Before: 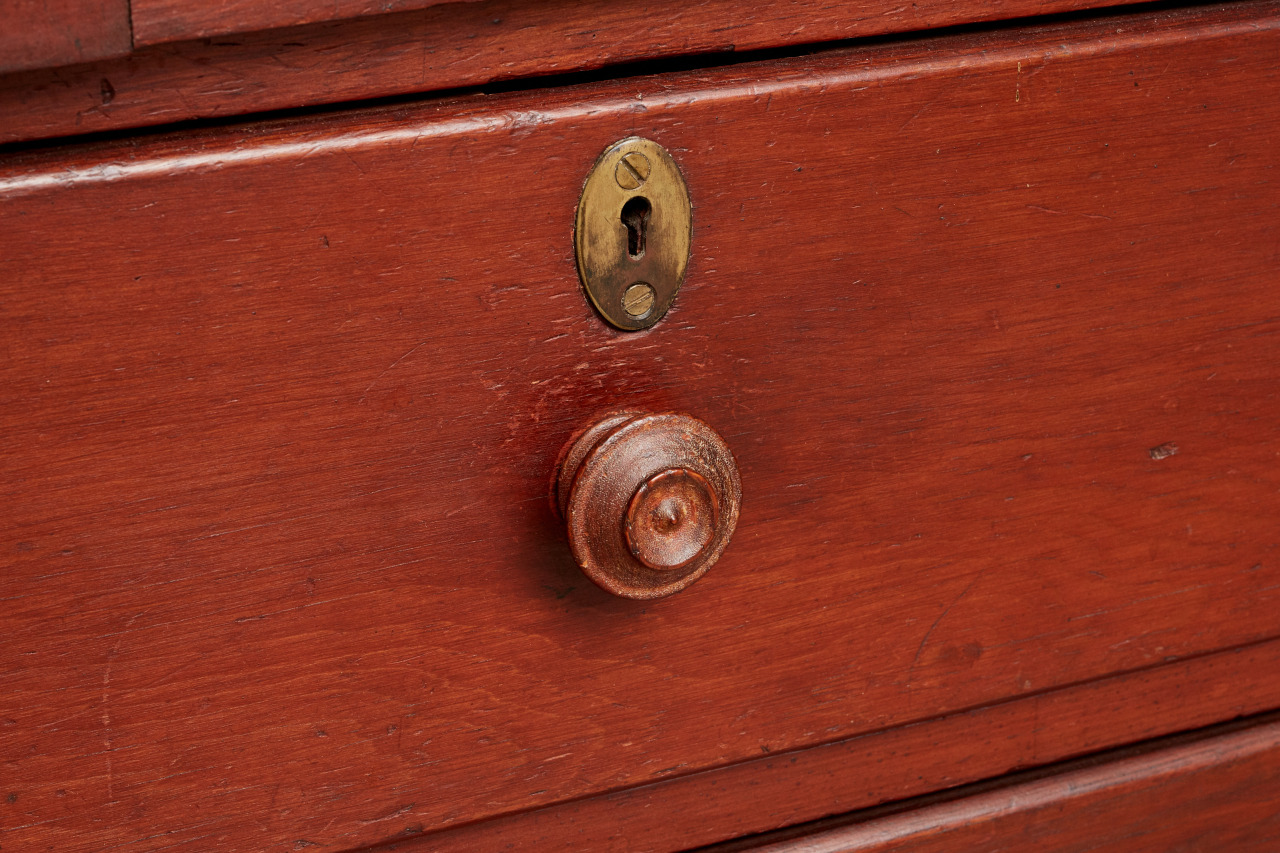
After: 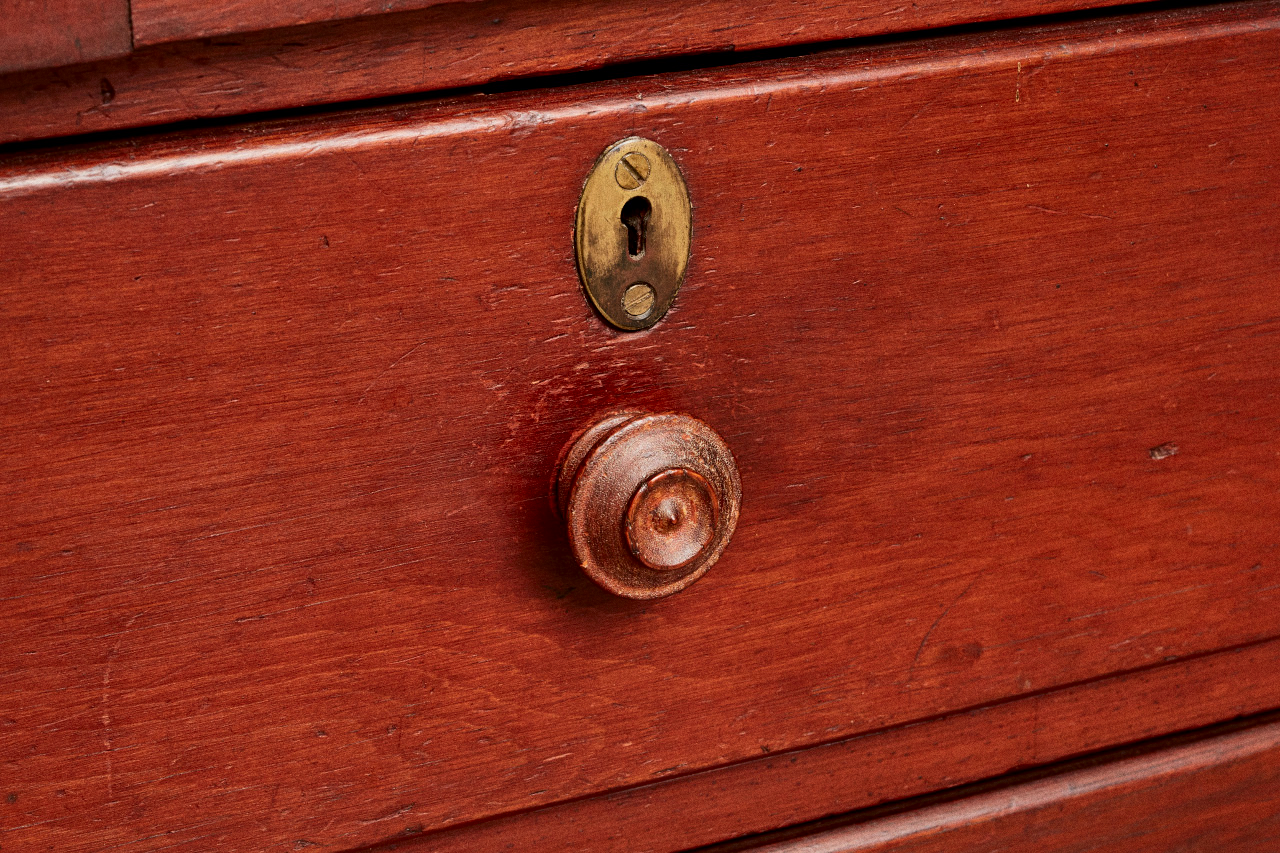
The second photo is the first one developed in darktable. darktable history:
grain: coarseness 0.09 ISO
local contrast: mode bilateral grid, contrast 20, coarseness 50, detail 148%, midtone range 0.2
contrast brightness saturation: saturation 0.1
